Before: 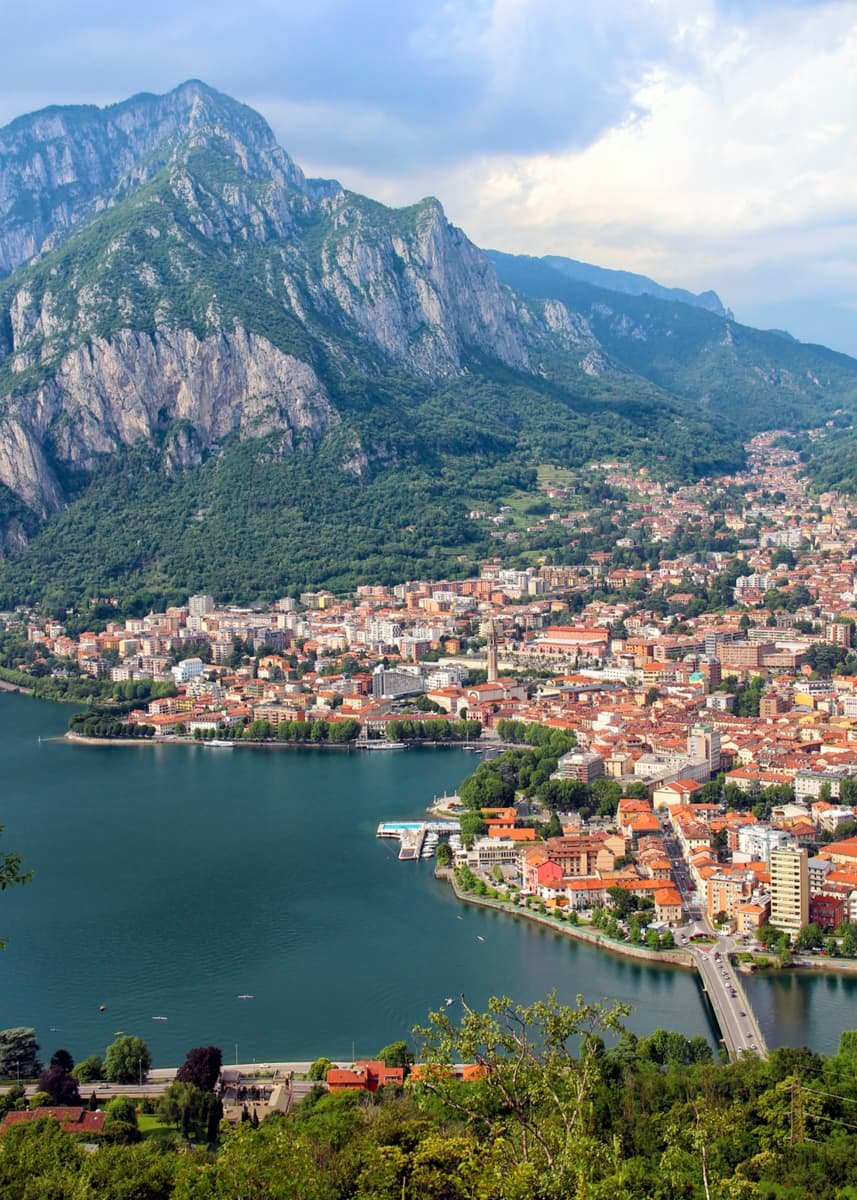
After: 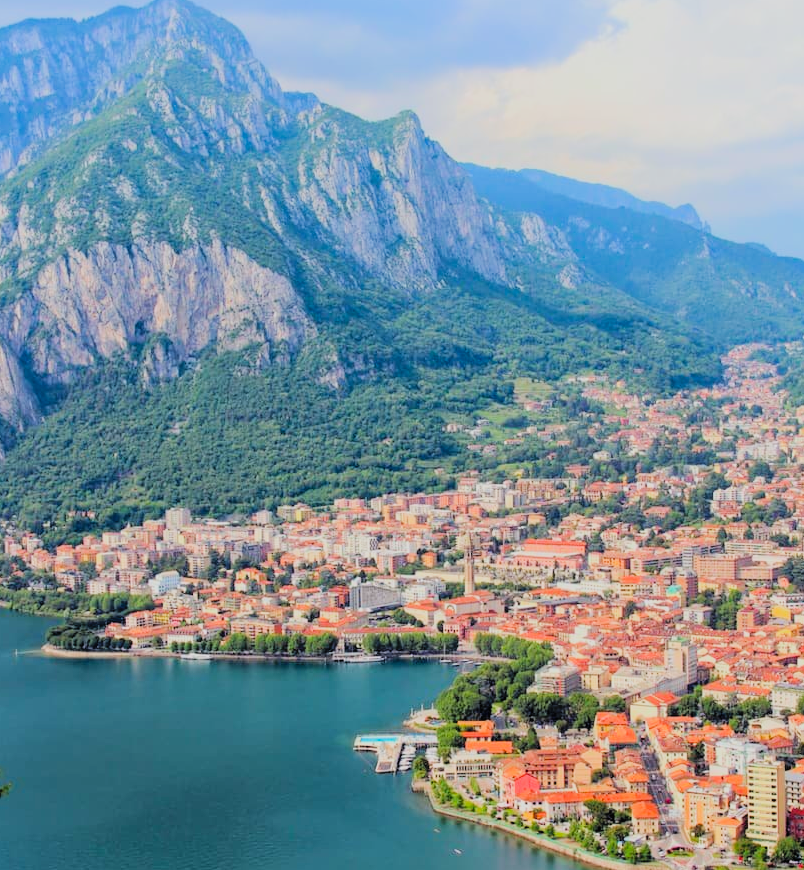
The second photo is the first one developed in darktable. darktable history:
crop: left 2.737%, top 7.287%, right 3.421%, bottom 20.179%
contrast brightness saturation: contrast 0.07, brightness 0.18, saturation 0.4
filmic rgb: black relative exposure -6.82 EV, white relative exposure 5.89 EV, hardness 2.71
